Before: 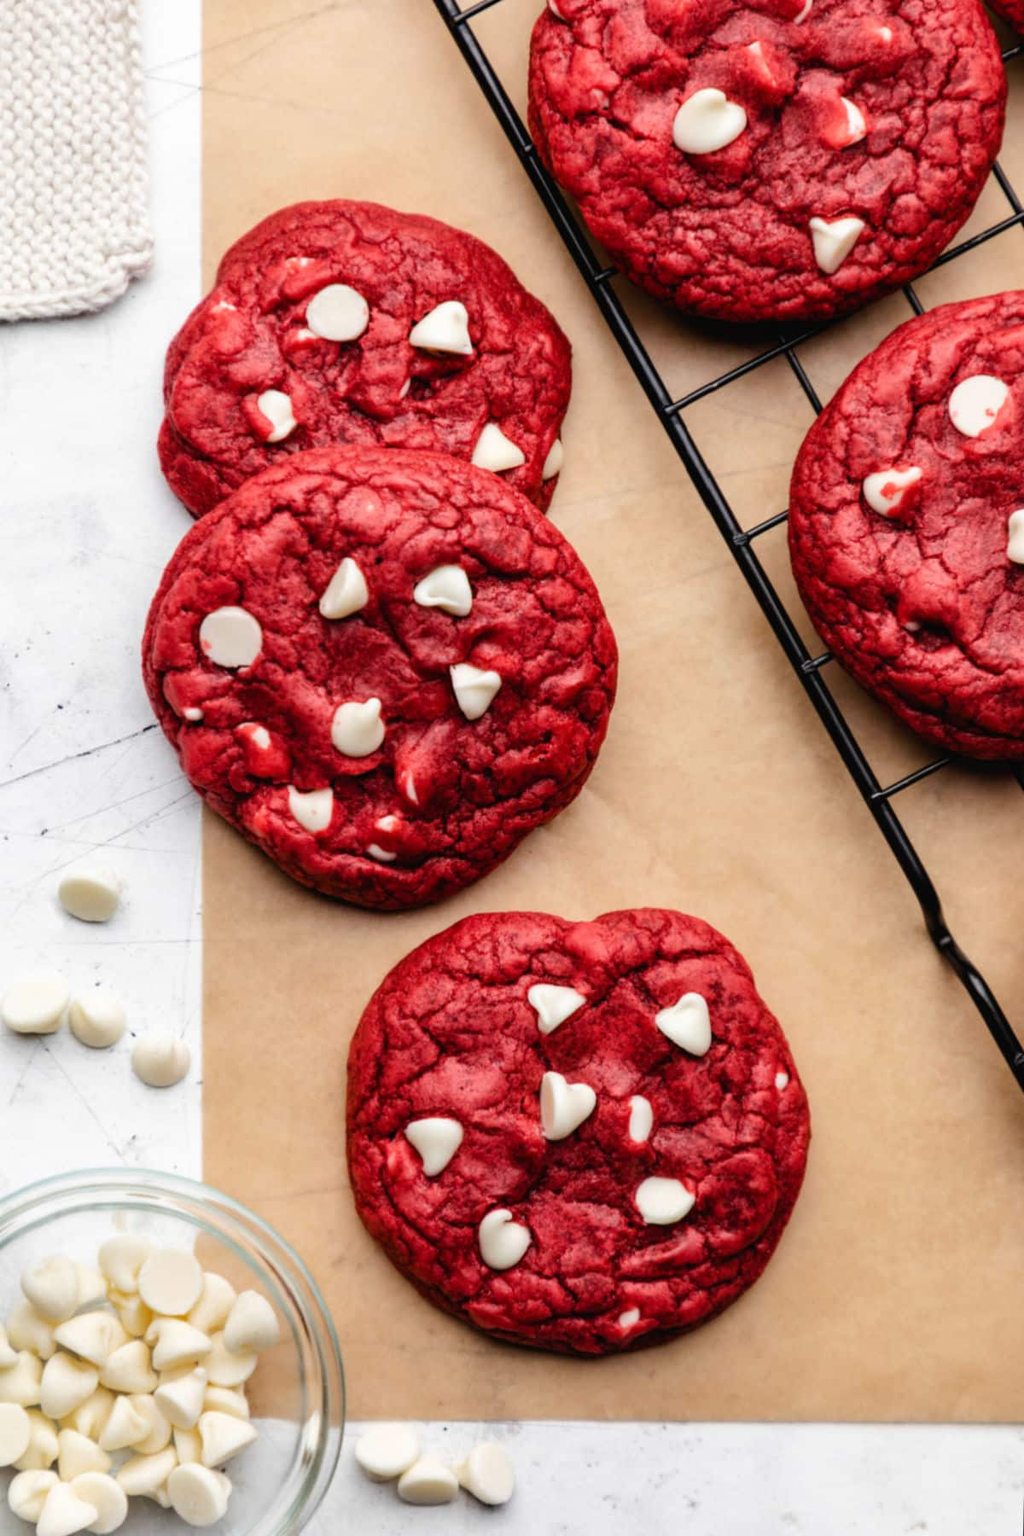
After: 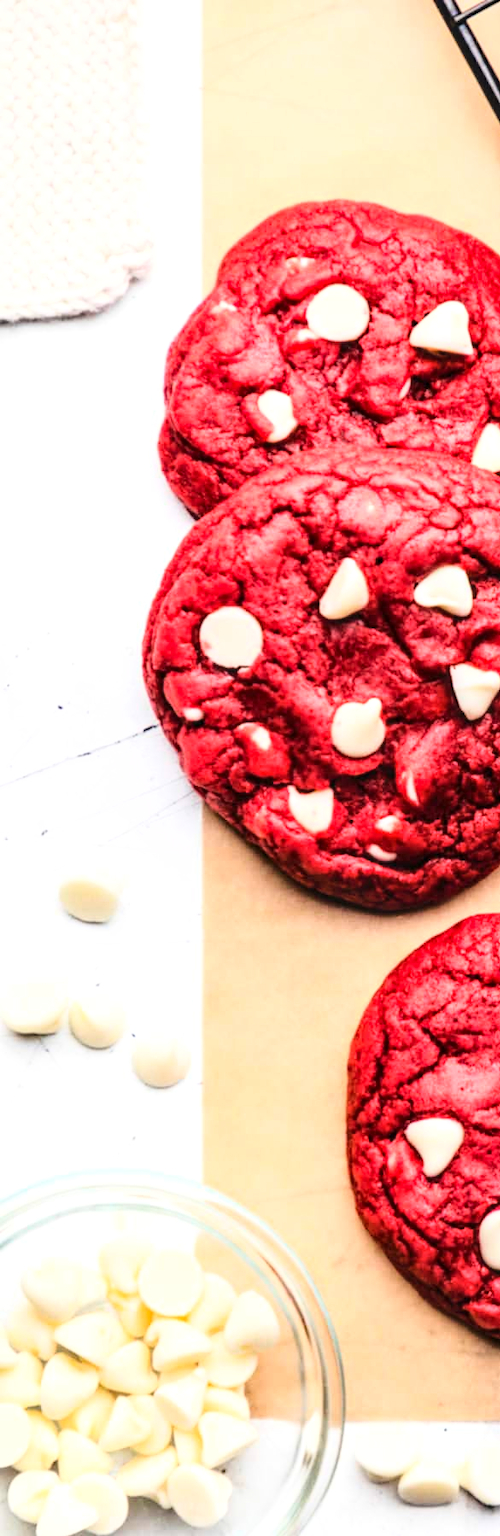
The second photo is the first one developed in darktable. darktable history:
crop and rotate: left 0.033%, top 0%, right 51.132%
local contrast: on, module defaults
exposure: exposure 0.298 EV, compensate exposure bias true, compensate highlight preservation false
base curve: curves: ch0 [(0, 0) (0.032, 0.037) (0.105, 0.228) (0.435, 0.76) (0.856, 0.983) (1, 1)]
